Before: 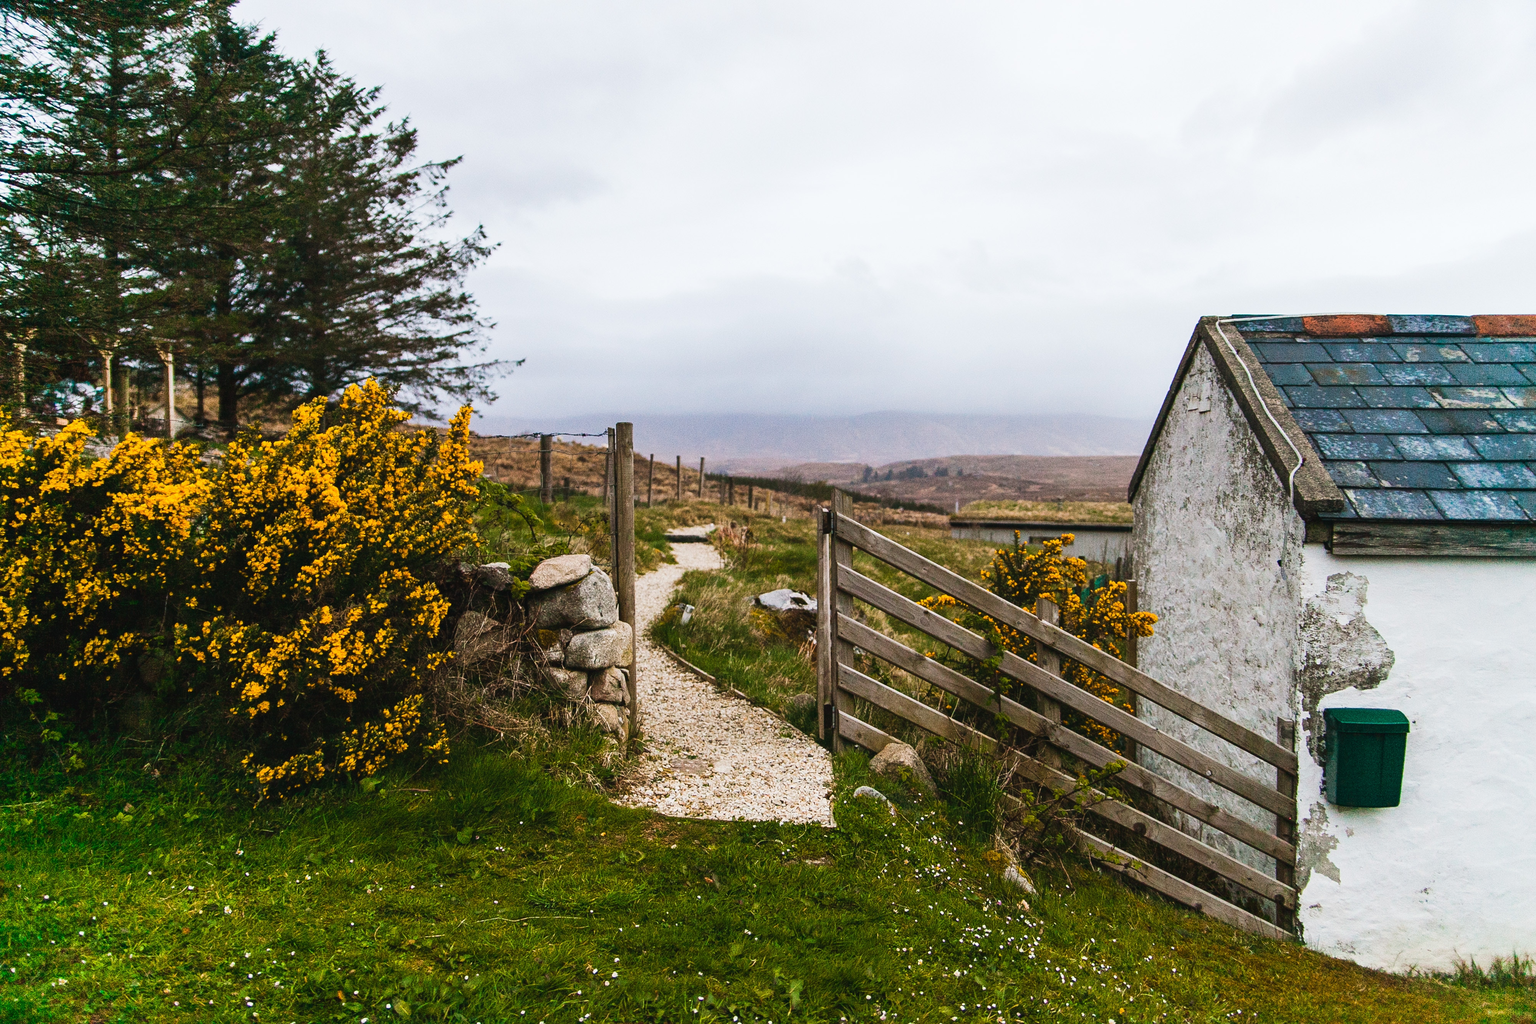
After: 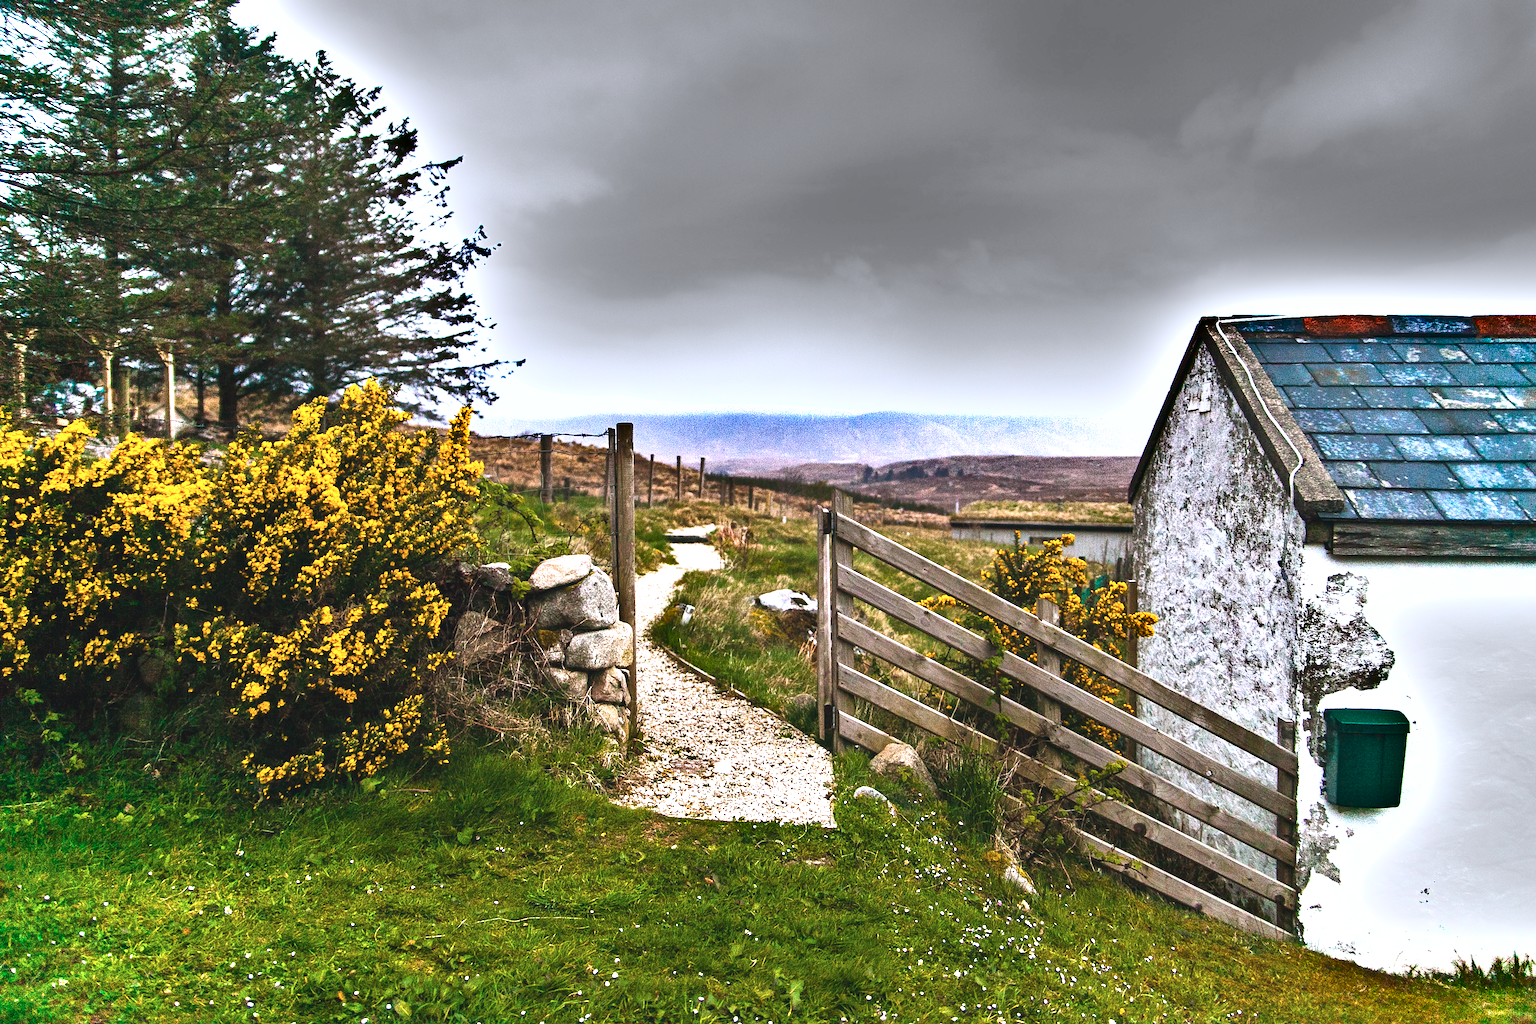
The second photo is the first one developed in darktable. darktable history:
color correction: saturation 0.99
color calibration: illuminant as shot in camera, x 0.358, y 0.373, temperature 4628.91 K
shadows and highlights: shadows 24.5, highlights -78.15, soften with gaussian
exposure: exposure 0.95 EV, compensate highlight preservation false
